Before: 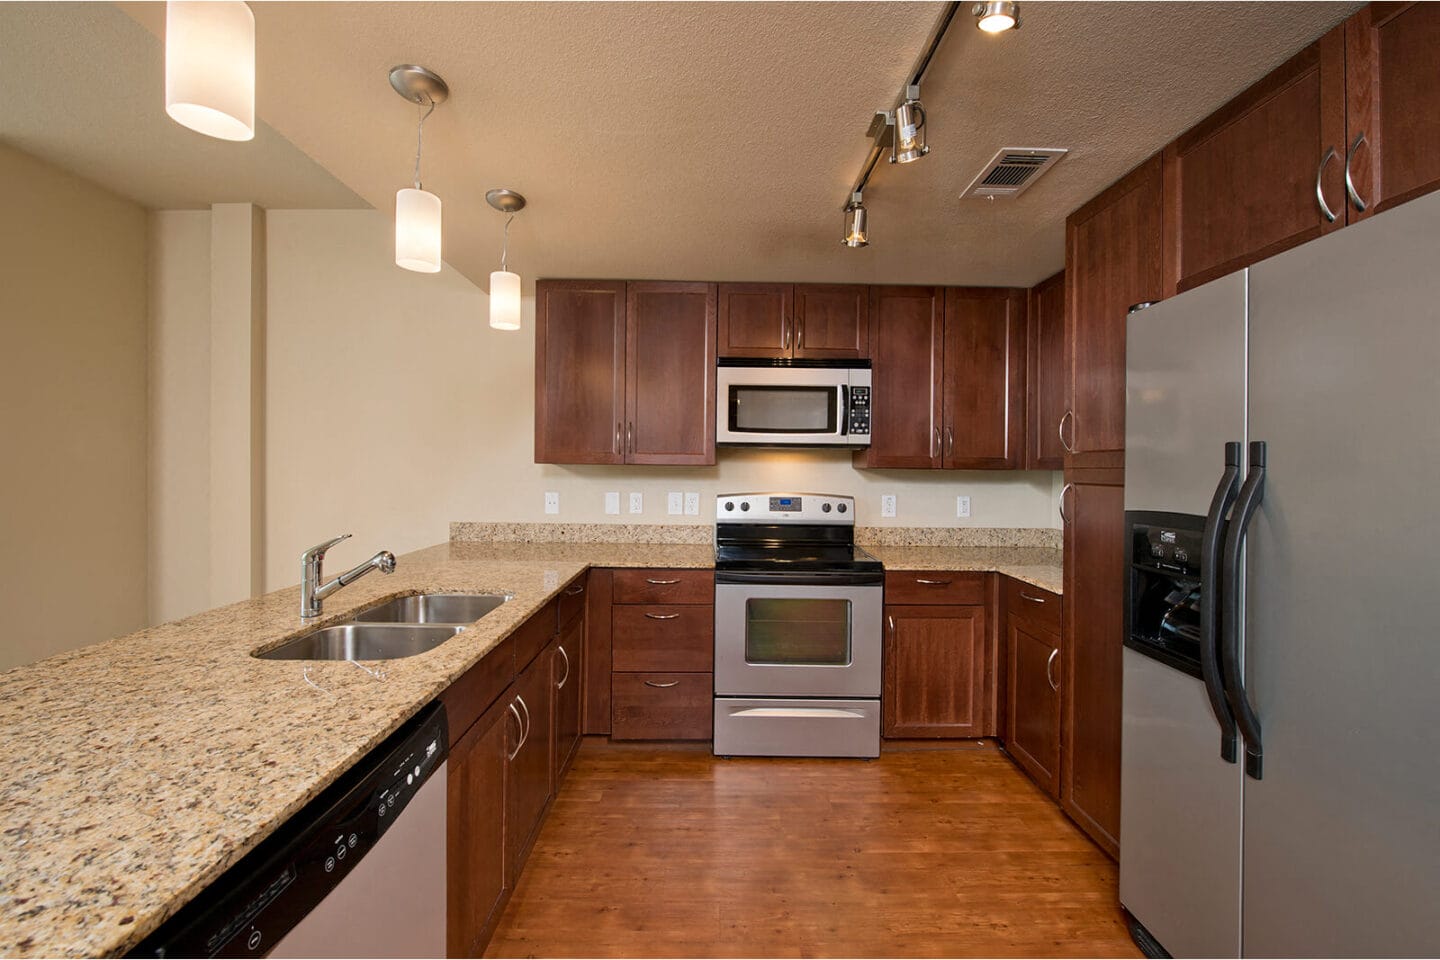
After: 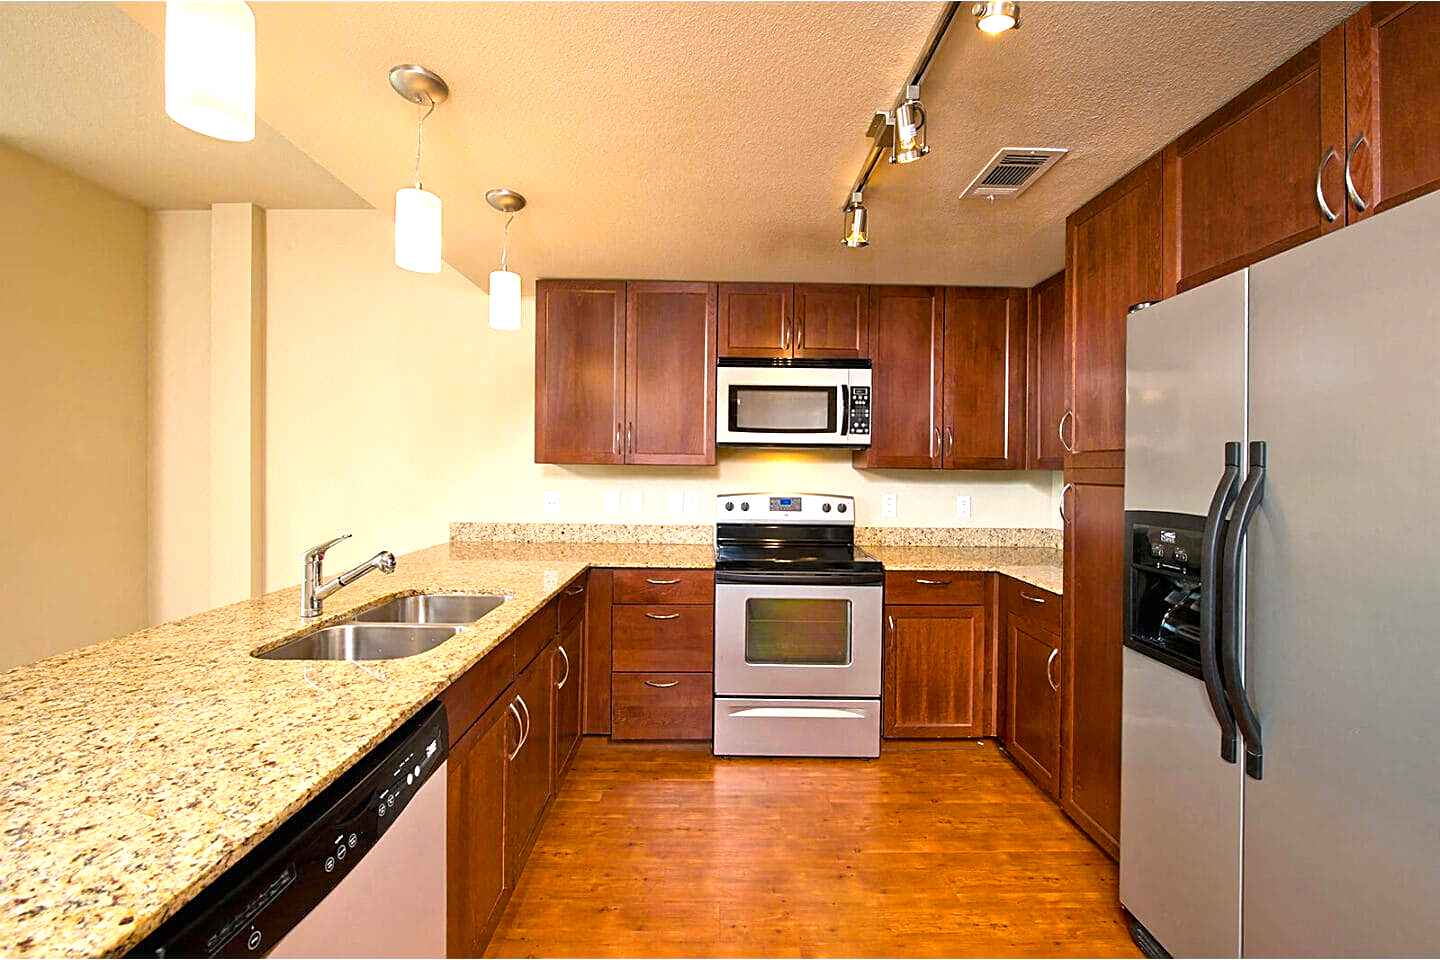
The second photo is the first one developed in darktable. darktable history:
sharpen: on, module defaults
color balance rgb: perceptual saturation grading › global saturation 30%, global vibrance 10%
exposure: black level correction 0, exposure 1 EV, compensate exposure bias true, compensate highlight preservation false
